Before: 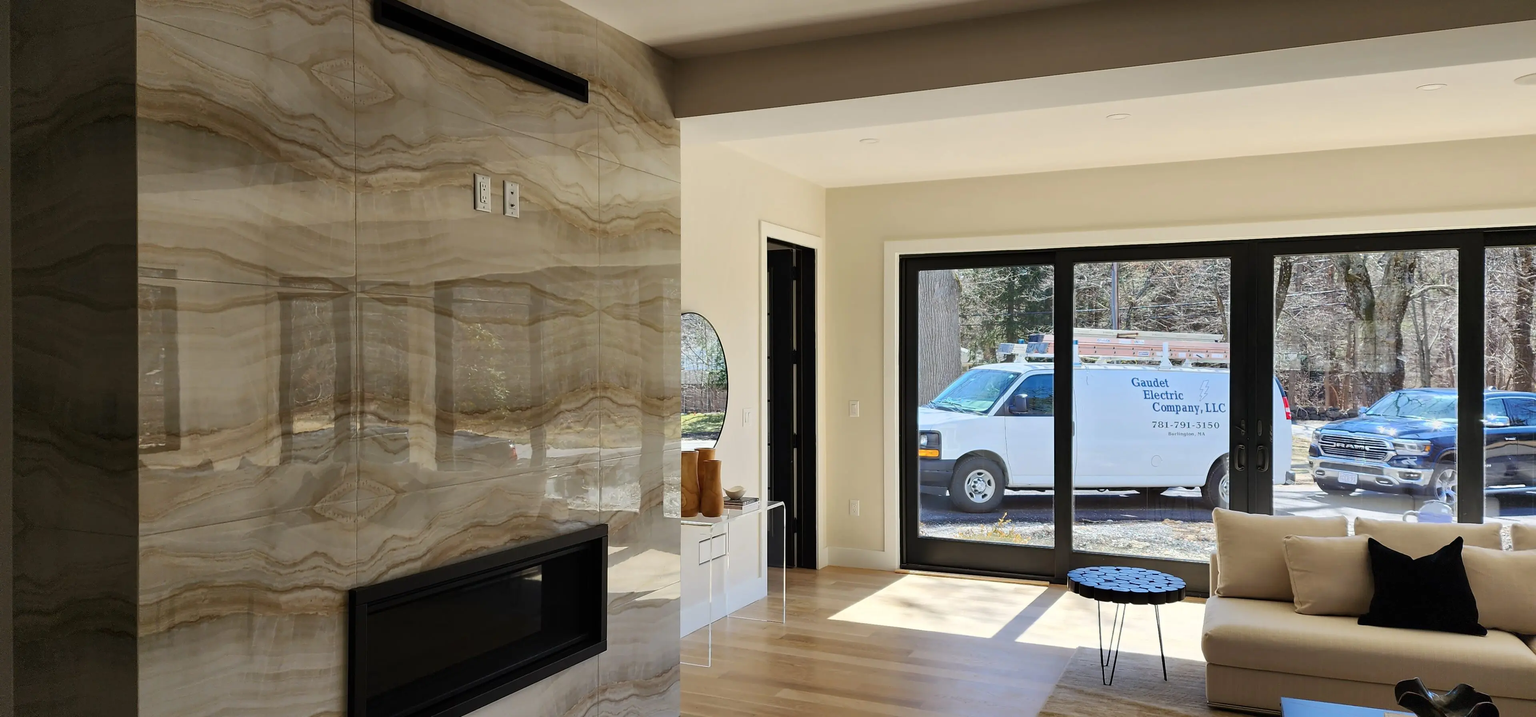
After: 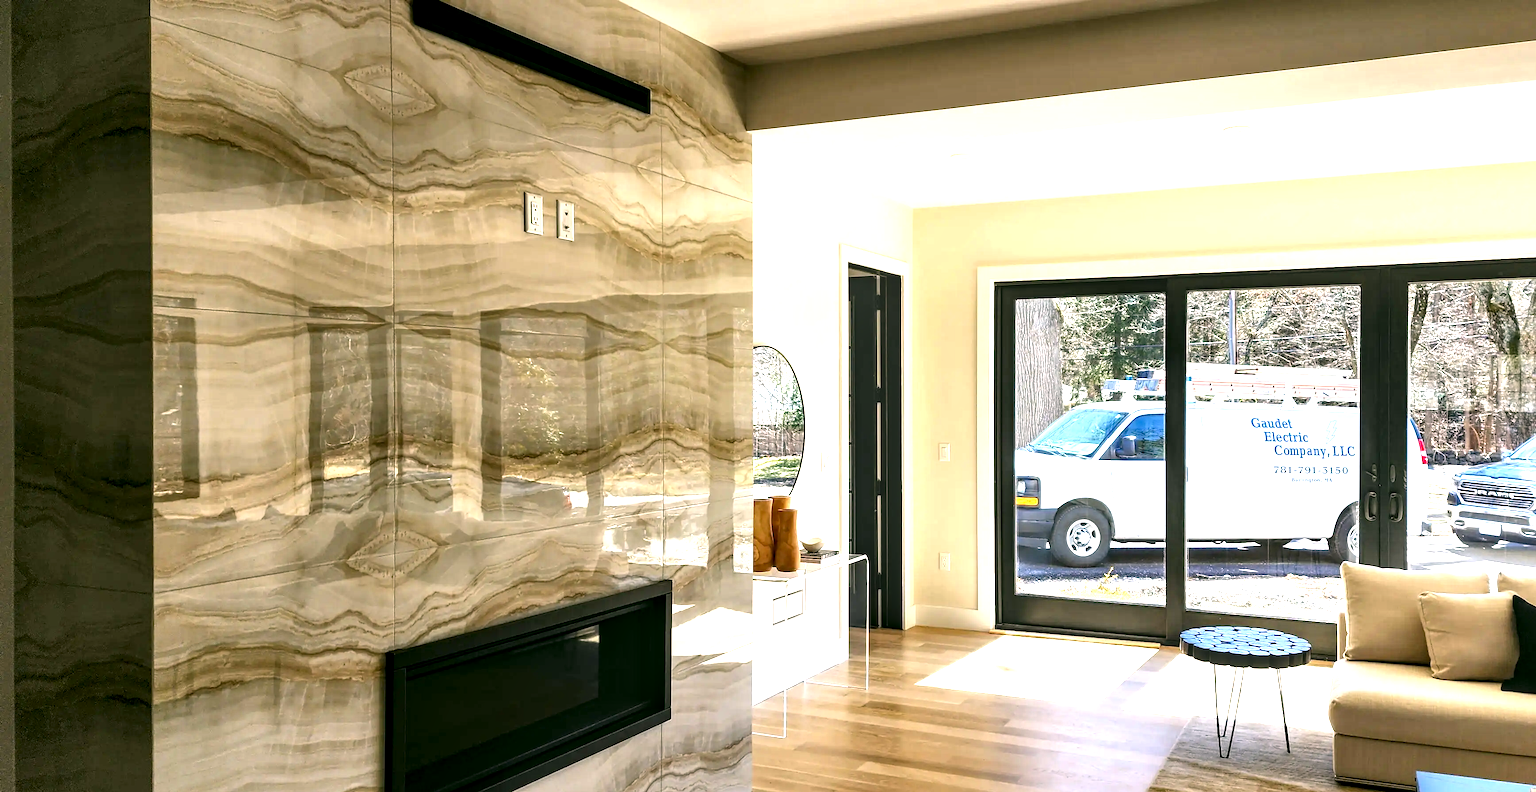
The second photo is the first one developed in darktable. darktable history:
color correction: highlights a* 4.02, highlights b* 4.98, shadows a* -7.55, shadows b* 4.98
levels: levels [0, 0.352, 0.703]
local contrast: detail 150%
crop: right 9.509%, bottom 0.031%
